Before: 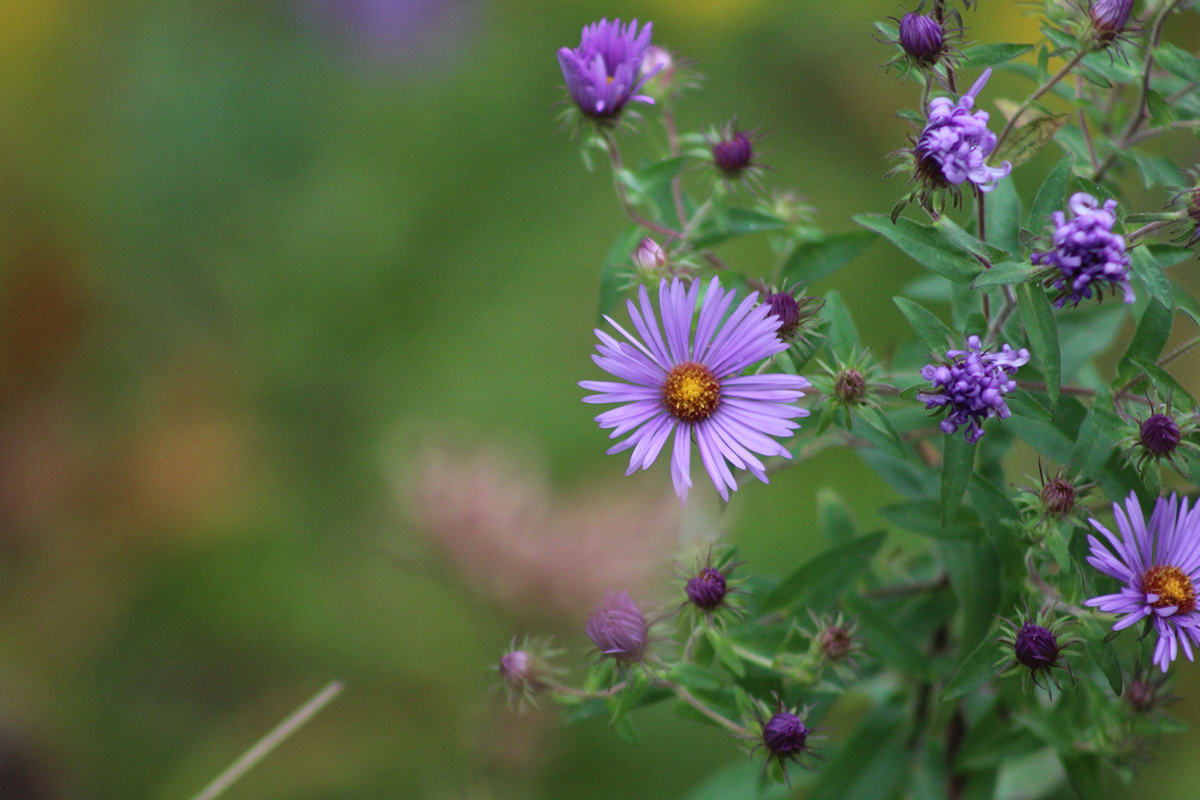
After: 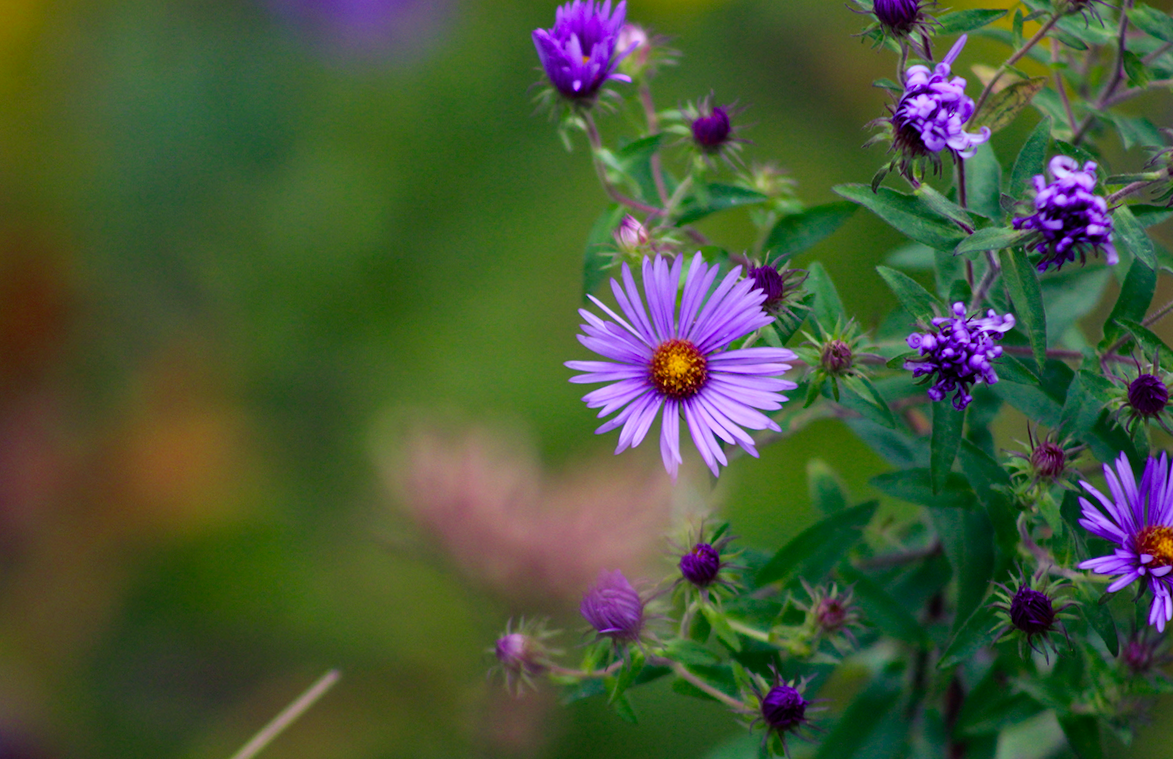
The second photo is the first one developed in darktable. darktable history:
rotate and perspective: rotation -2°, crop left 0.022, crop right 0.978, crop top 0.049, crop bottom 0.951
color balance rgb: shadows lift › luminance -28.76%, shadows lift › chroma 15%, shadows lift › hue 270°, power › chroma 1%, power › hue 255°, highlights gain › luminance 7.14%, highlights gain › chroma 2%, highlights gain › hue 90°, global offset › luminance -0.29%, global offset › hue 260°, perceptual saturation grading › global saturation 20%, perceptual saturation grading › highlights -13.92%, perceptual saturation grading › shadows 50%
rgb levels: mode RGB, independent channels, levels [[0, 0.5, 1], [0, 0.521, 1], [0, 0.536, 1]]
